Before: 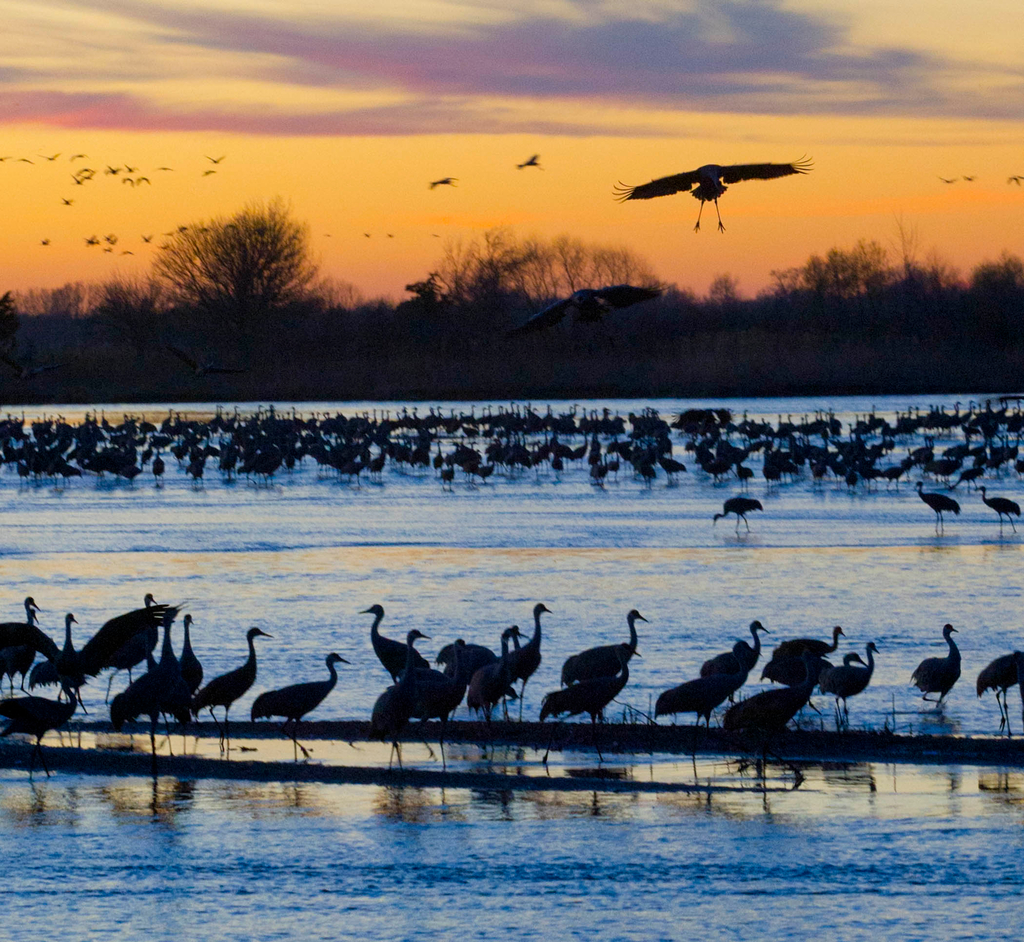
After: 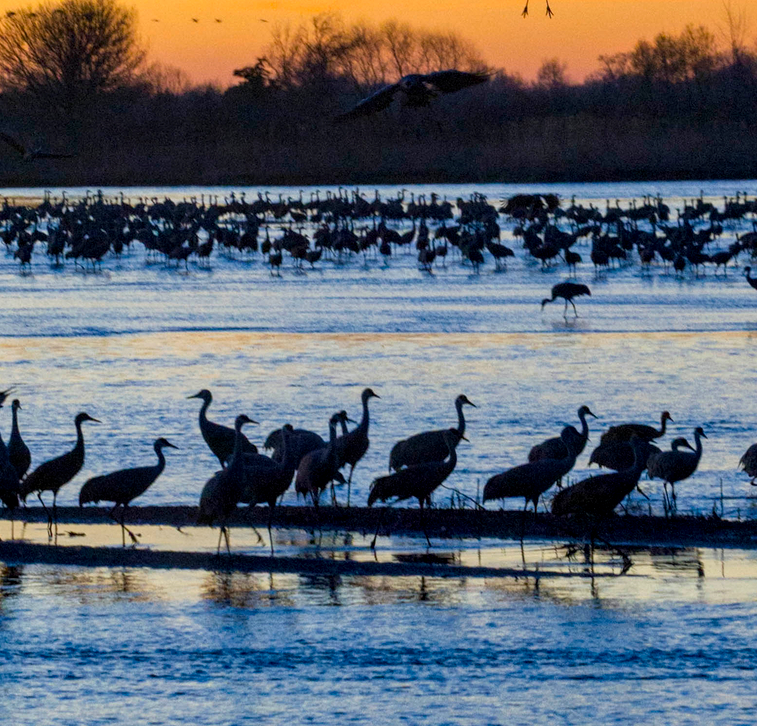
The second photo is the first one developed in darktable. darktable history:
exposure: exposure 0.2 EV, compensate highlight preservation false
local contrast: detail 130%
crop: left 16.871%, top 22.857%, right 9.116%
